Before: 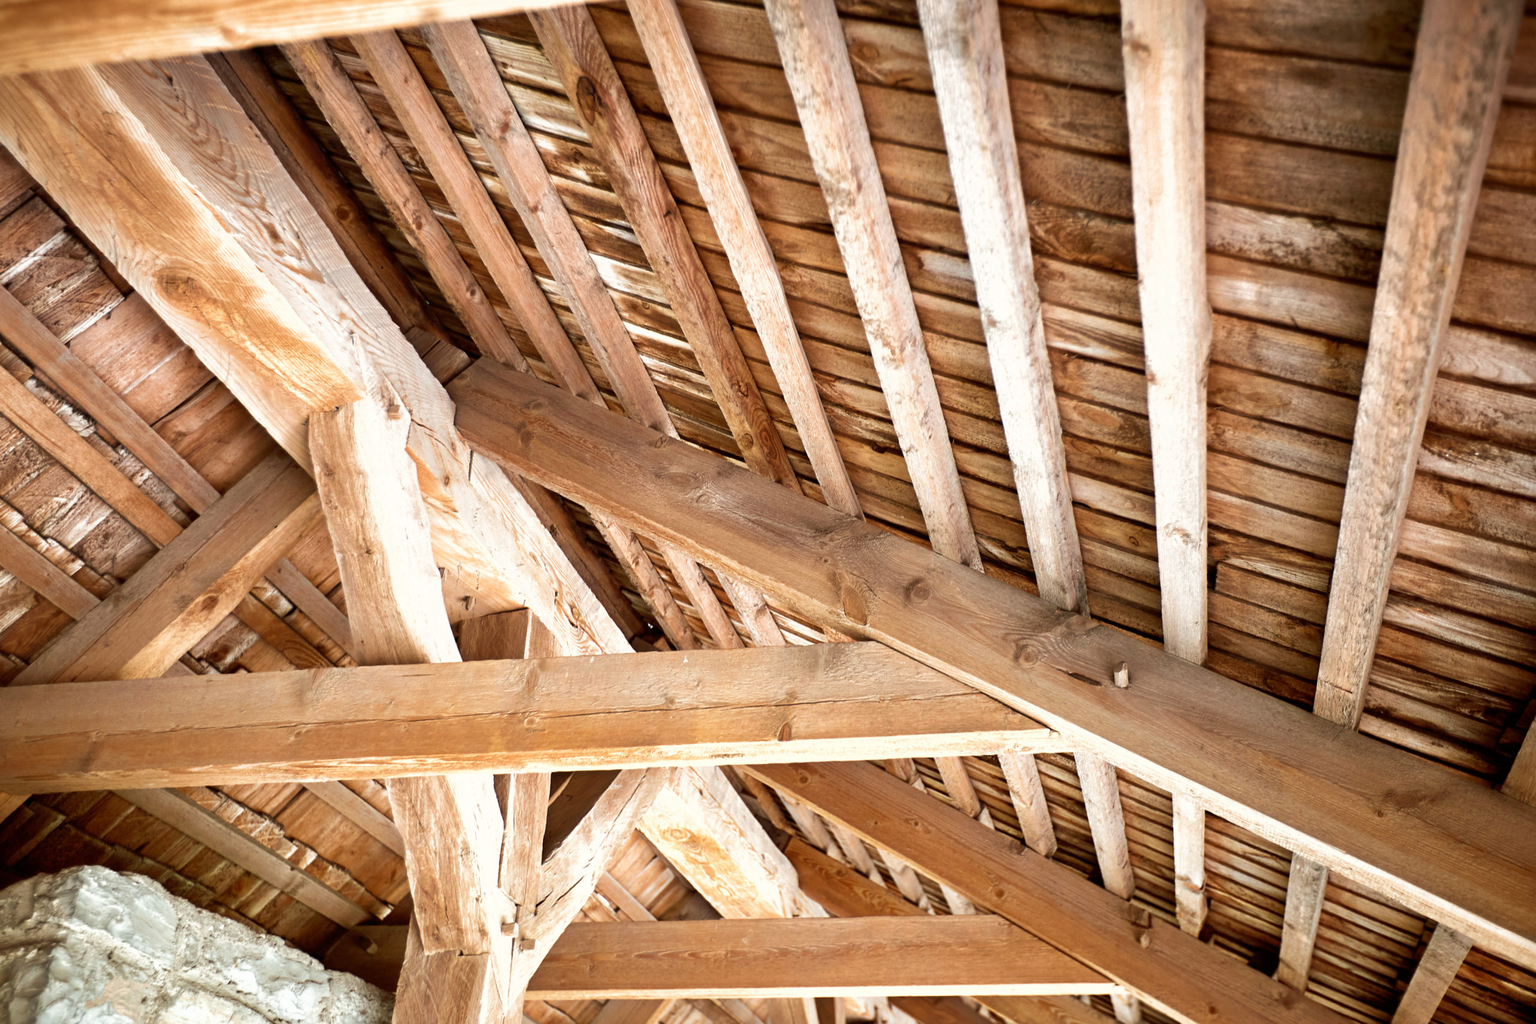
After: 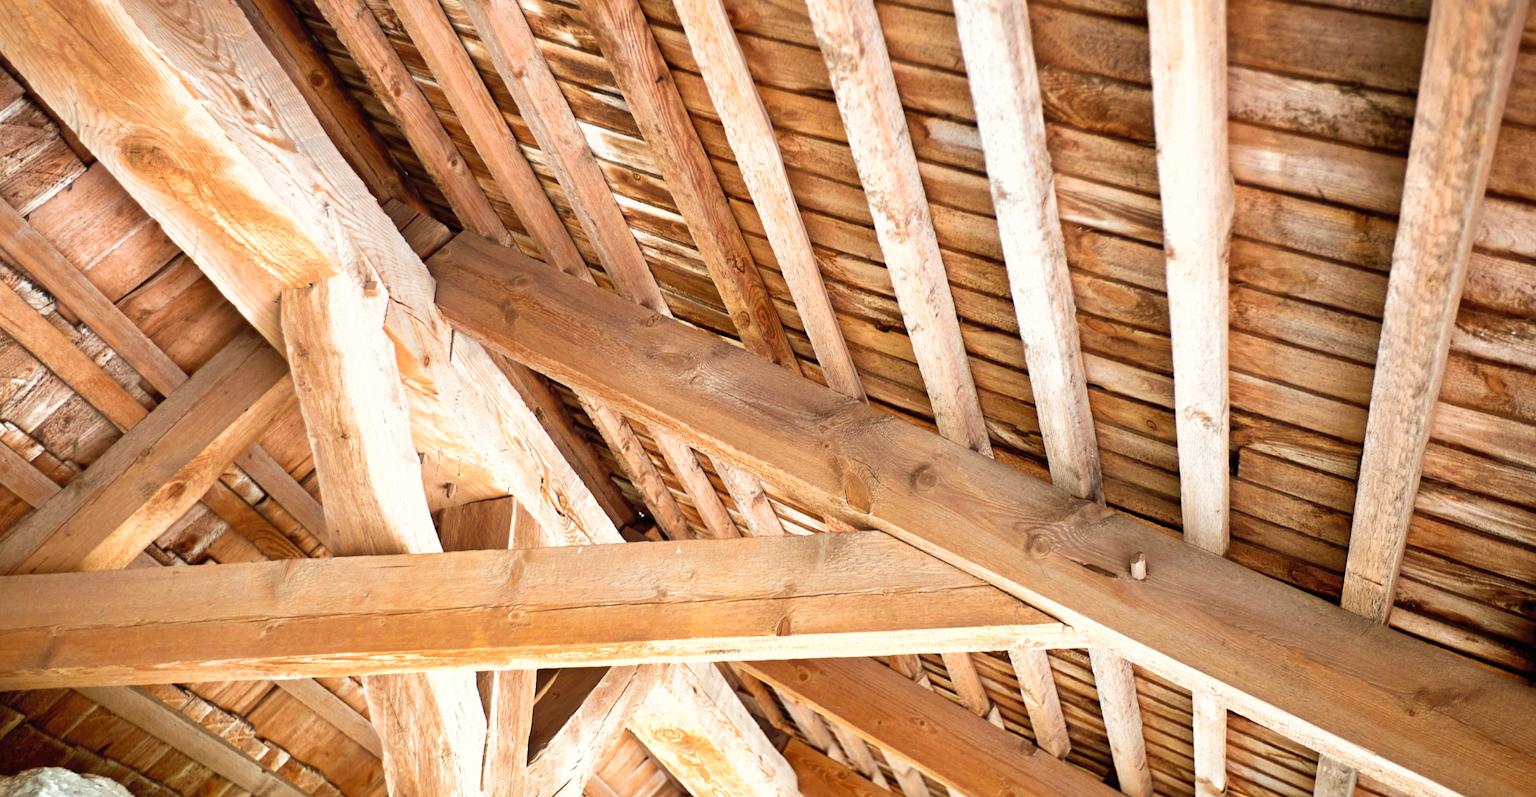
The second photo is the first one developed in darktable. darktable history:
crop and rotate: left 2.786%, top 13.541%, right 2.424%, bottom 12.702%
contrast brightness saturation: brightness 0.09, saturation 0.192
